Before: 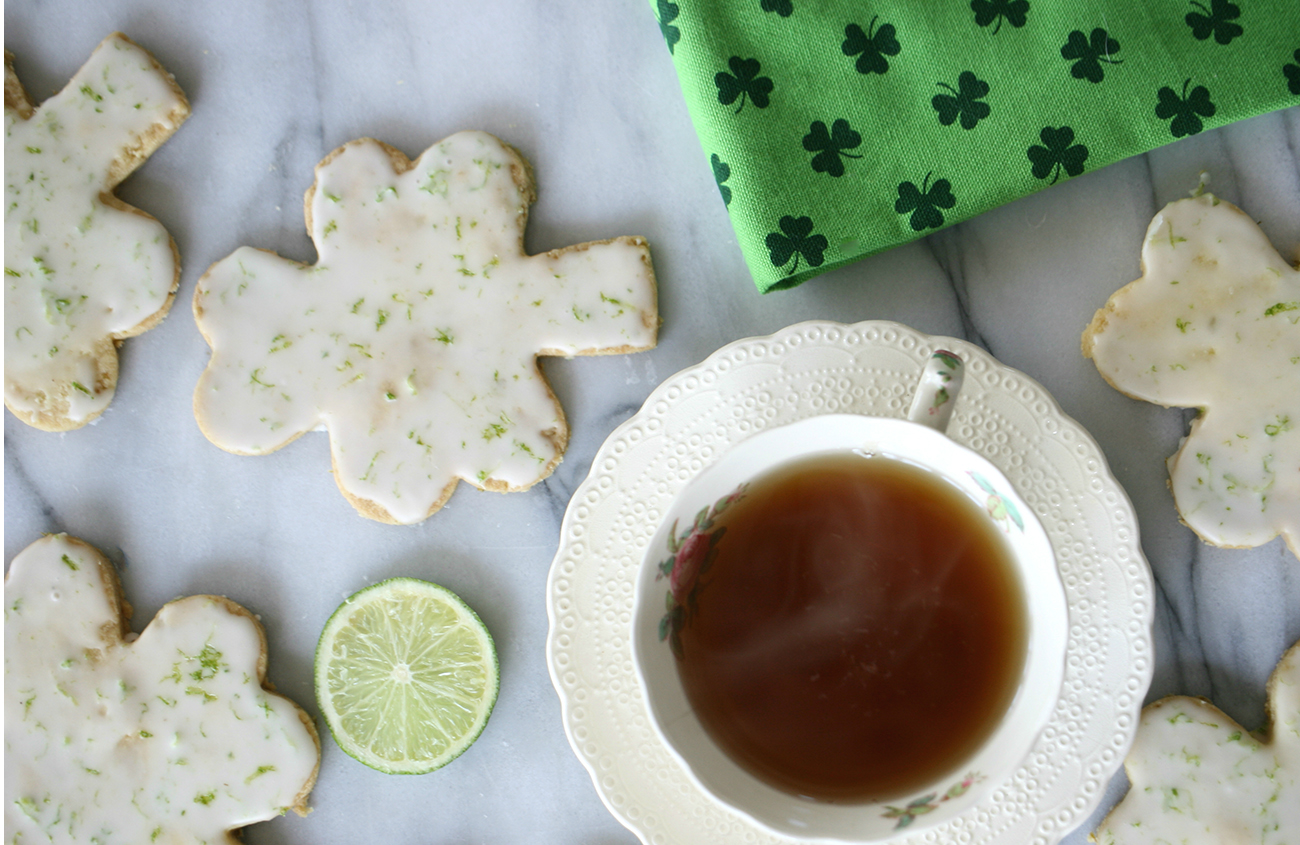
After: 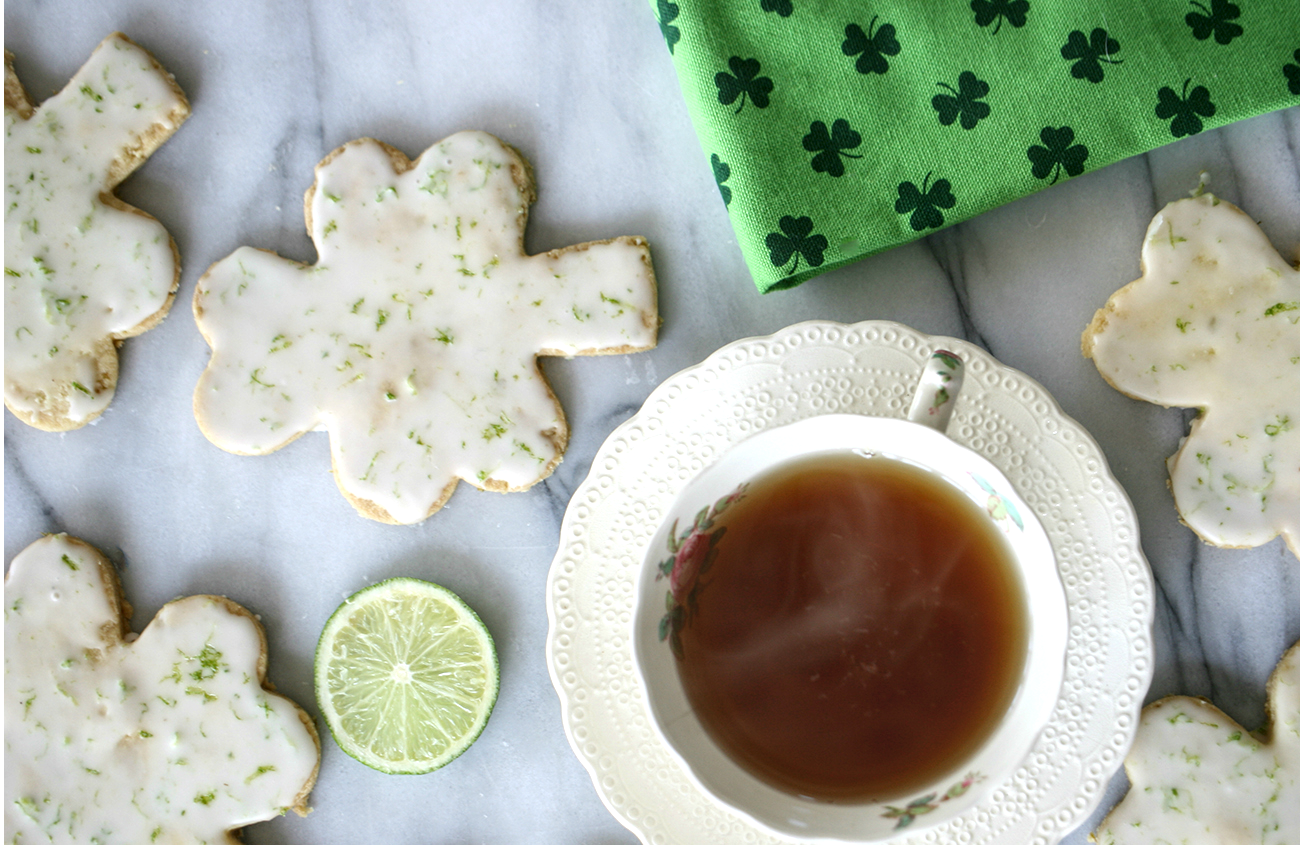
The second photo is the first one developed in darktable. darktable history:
local contrast: detail 130%
exposure: exposure 0.201 EV, compensate highlight preservation false
